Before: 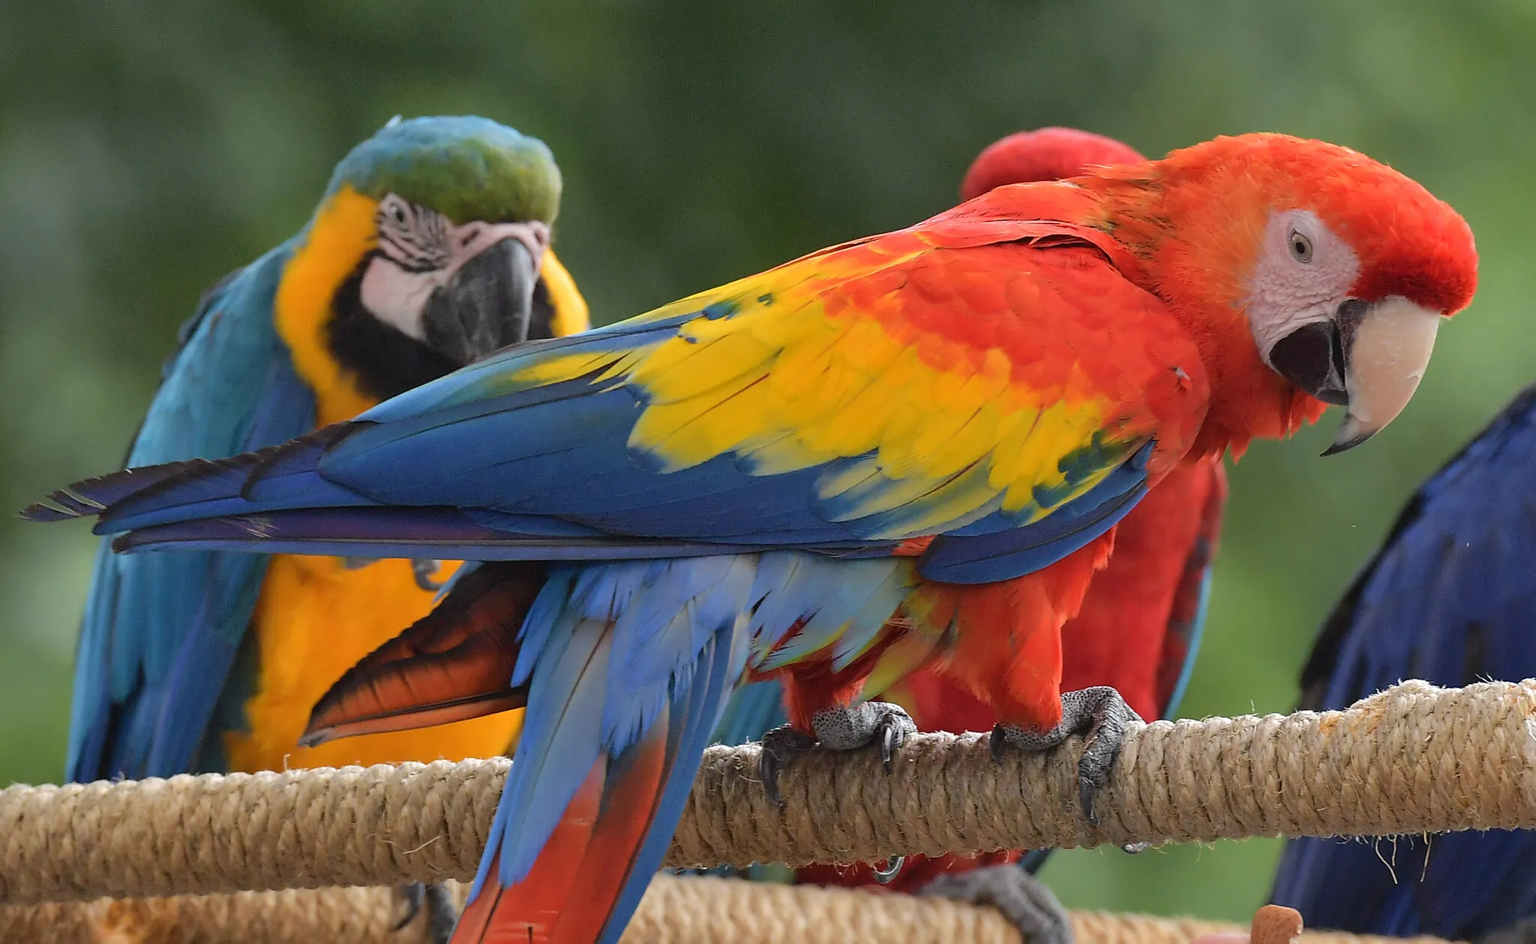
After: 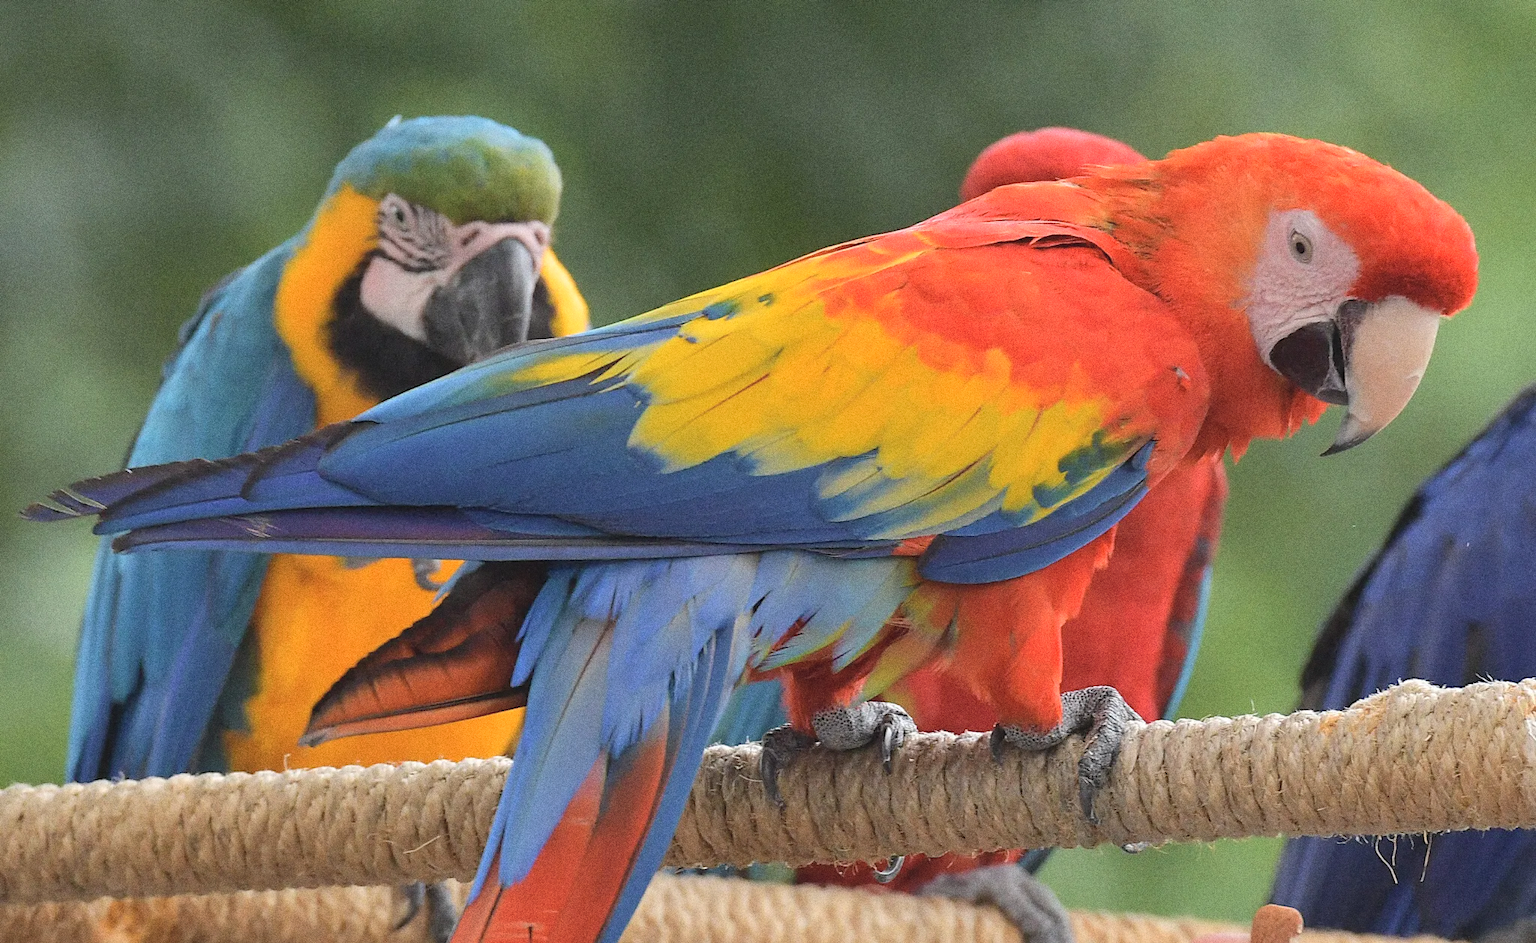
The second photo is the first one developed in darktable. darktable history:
grain: coarseness 0.09 ISO, strength 40%
contrast brightness saturation: brightness 0.15
